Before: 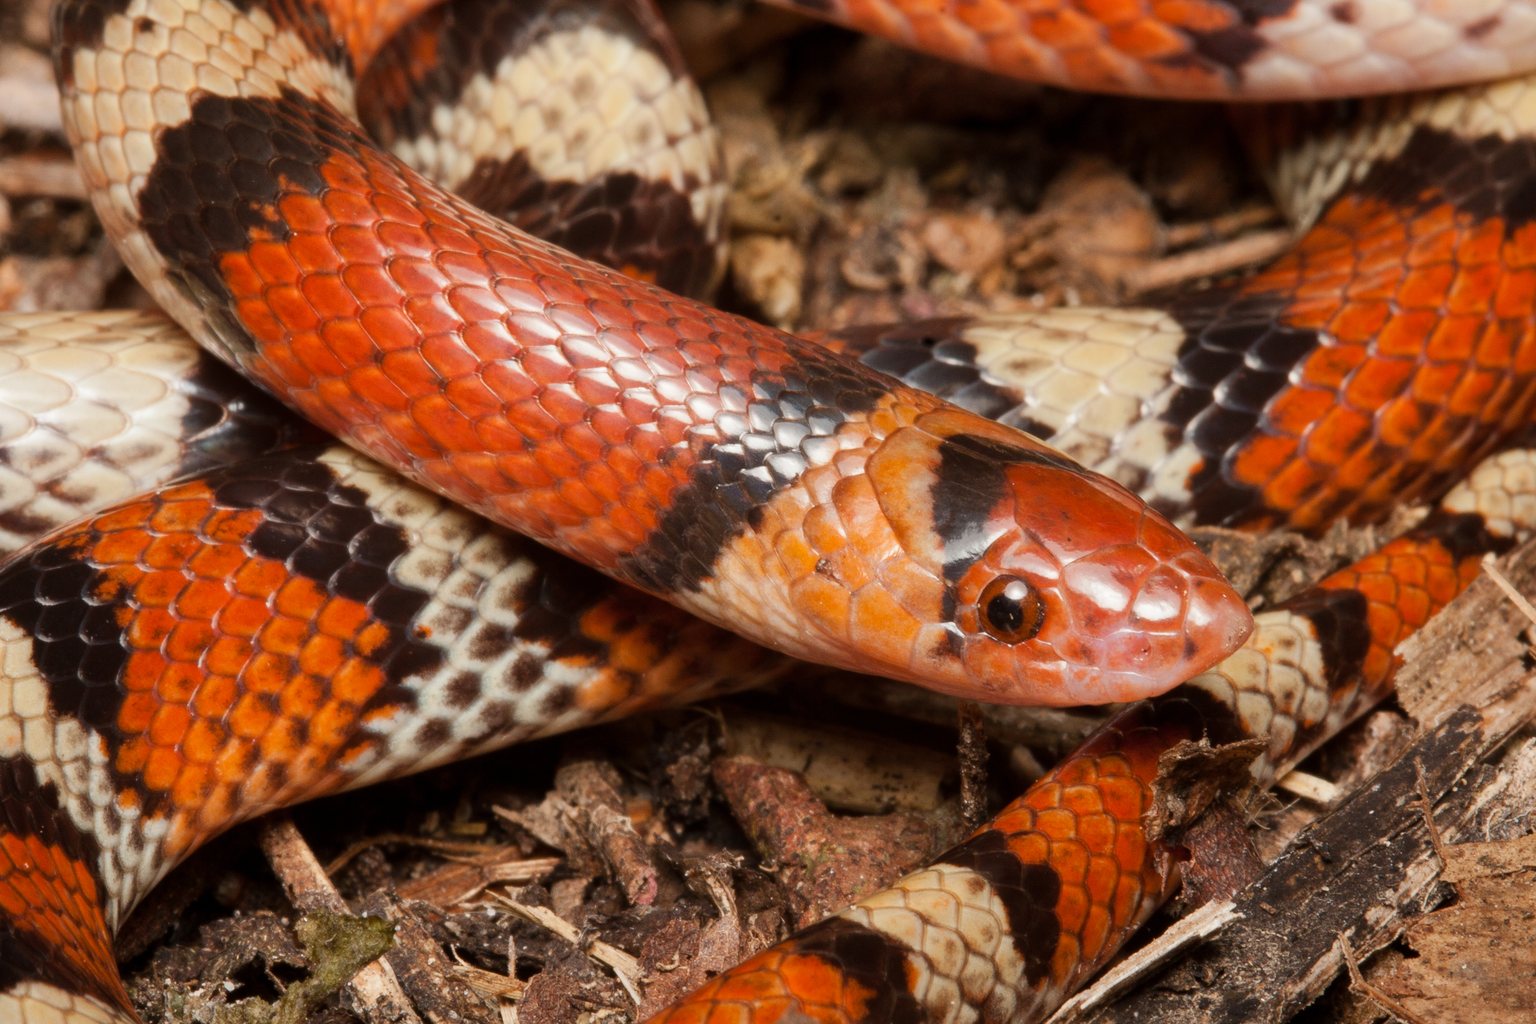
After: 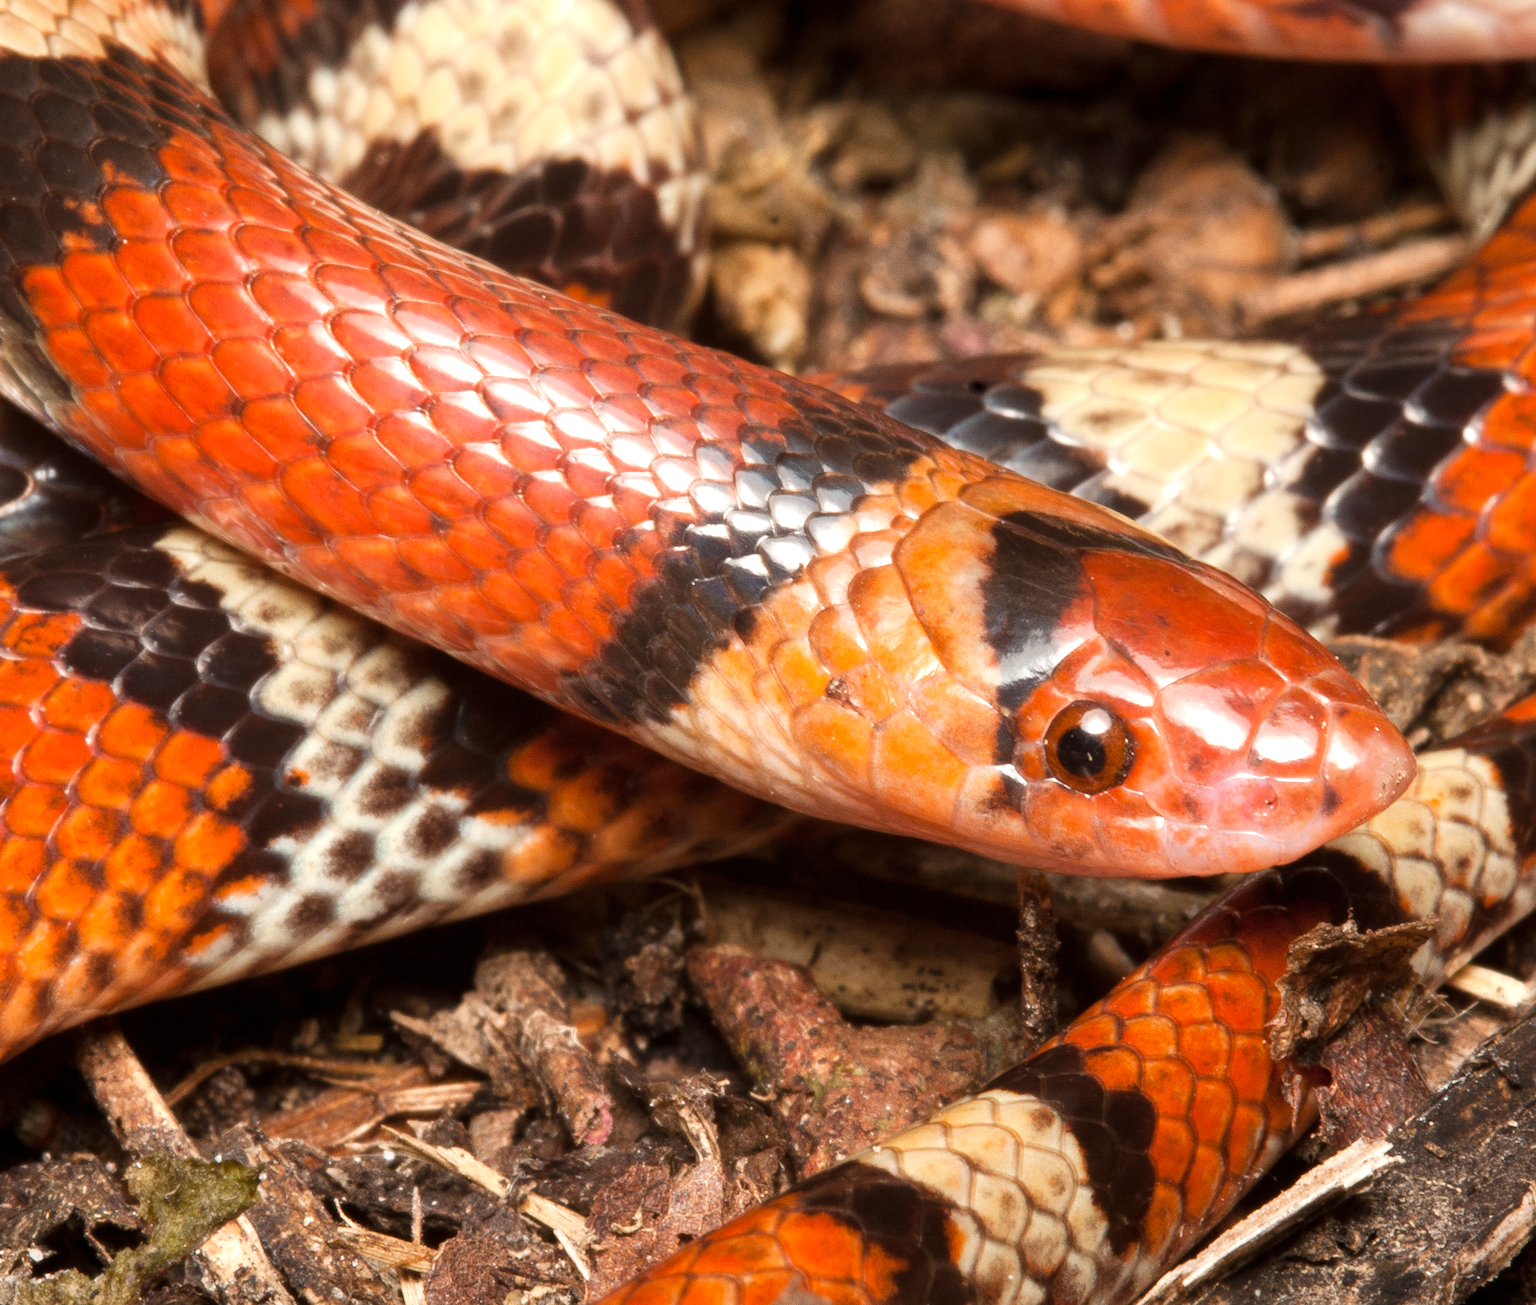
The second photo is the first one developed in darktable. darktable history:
exposure: exposure 0.574 EV, compensate highlight preservation false
crop and rotate: left 13.199%, top 5.388%, right 12.549%
